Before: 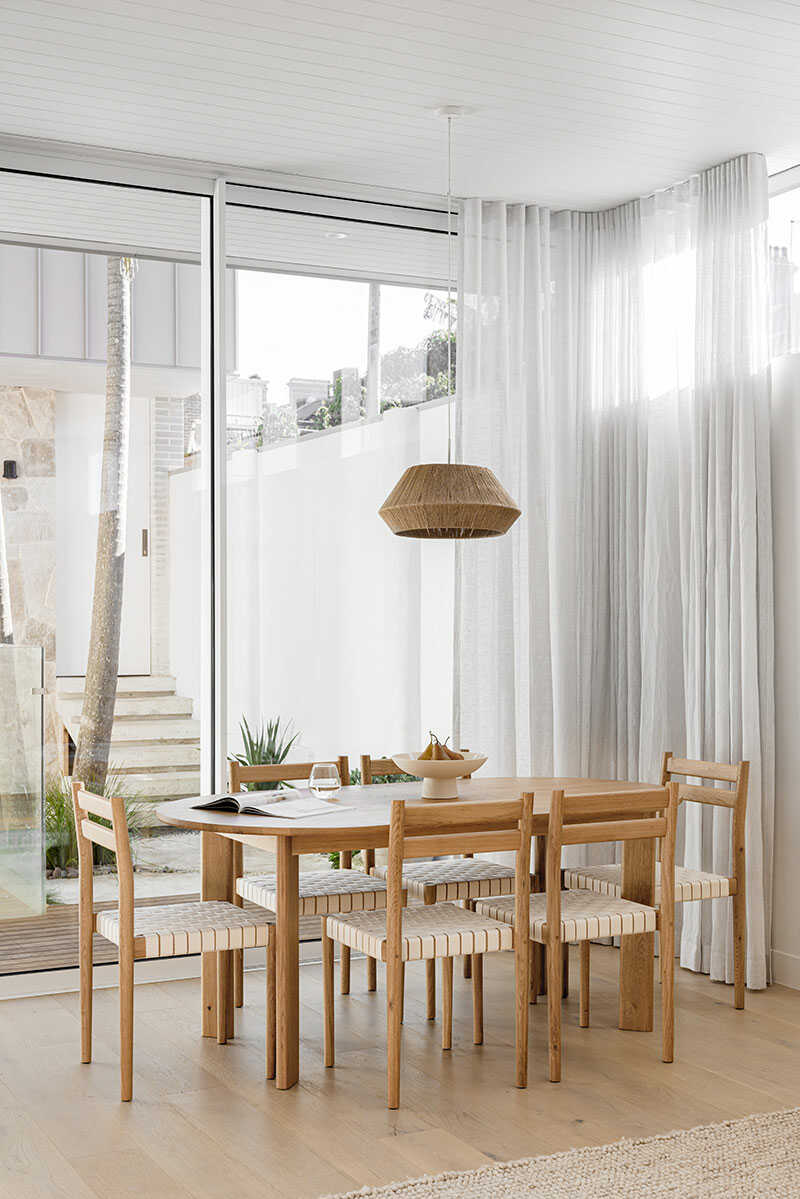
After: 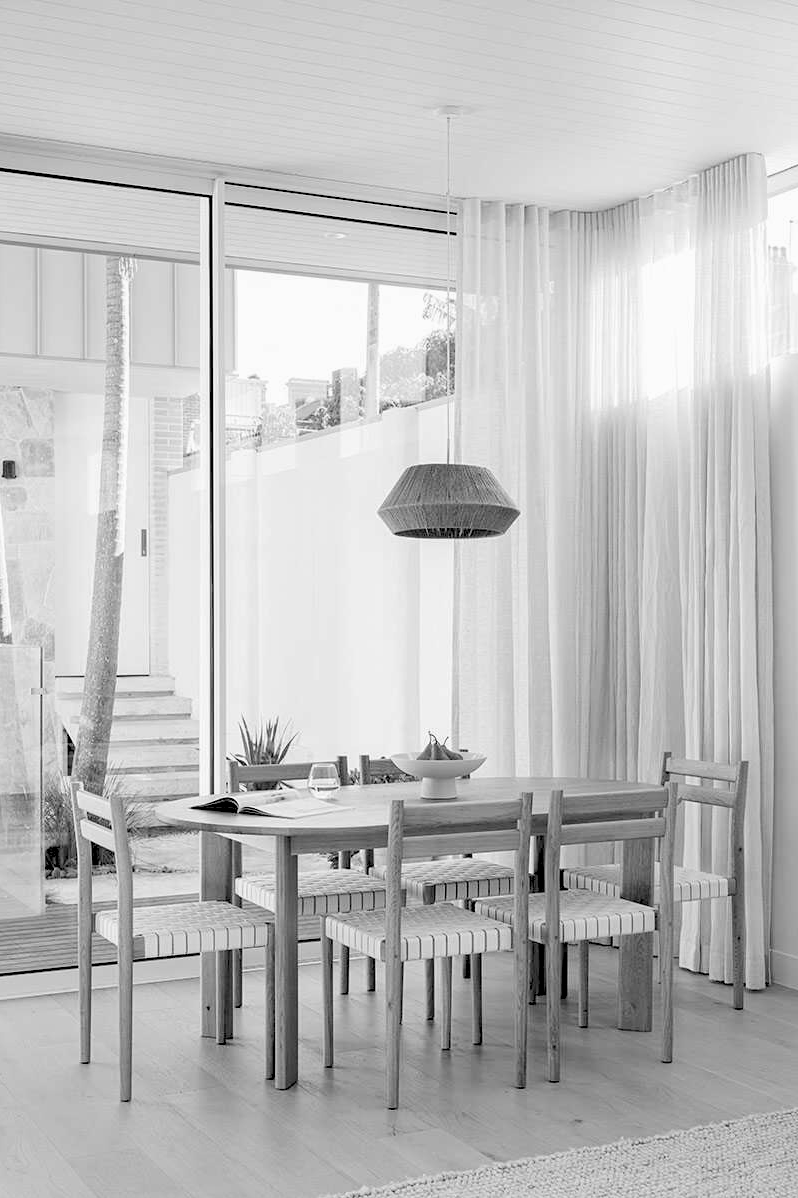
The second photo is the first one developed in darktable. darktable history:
rgb levels: preserve colors sum RGB, levels [[0.038, 0.433, 0.934], [0, 0.5, 1], [0, 0.5, 1]]
crop and rotate: left 0.126%
tone equalizer: -8 EV -0.417 EV, -7 EV -0.389 EV, -6 EV -0.333 EV, -5 EV -0.222 EV, -3 EV 0.222 EV, -2 EV 0.333 EV, -1 EV 0.389 EV, +0 EV 0.417 EV, edges refinement/feathering 500, mask exposure compensation -1.57 EV, preserve details no
color calibration: output gray [0.21, 0.42, 0.37, 0], gray › normalize channels true, illuminant same as pipeline (D50), adaptation XYZ, x 0.346, y 0.359, gamut compression 0
